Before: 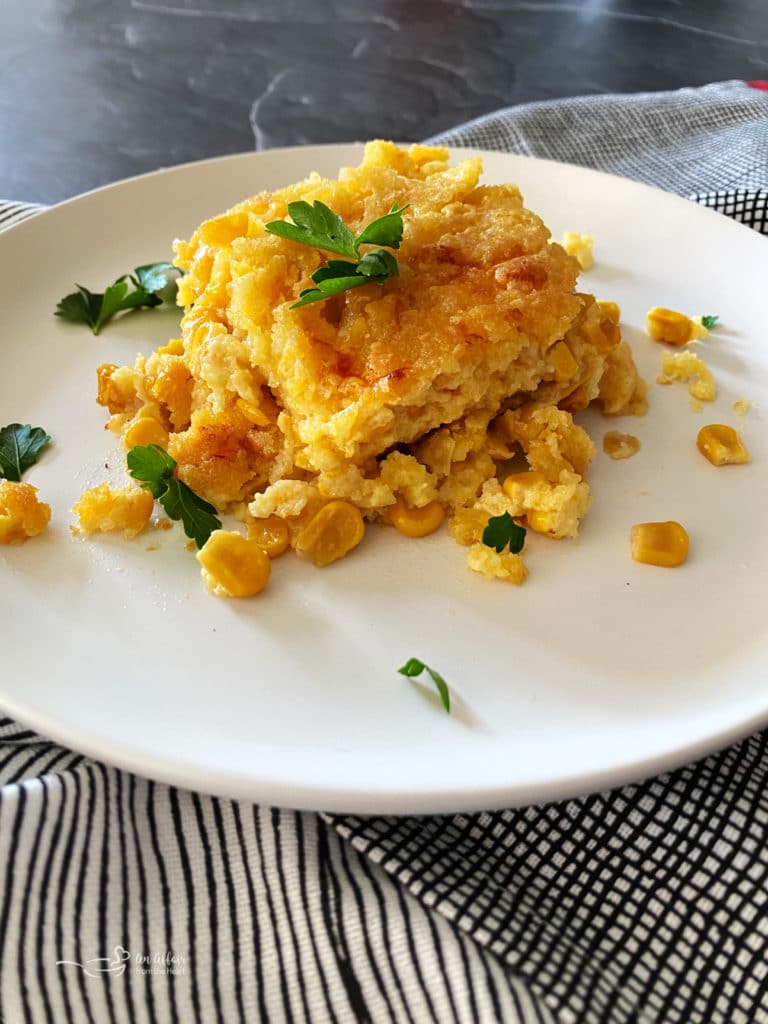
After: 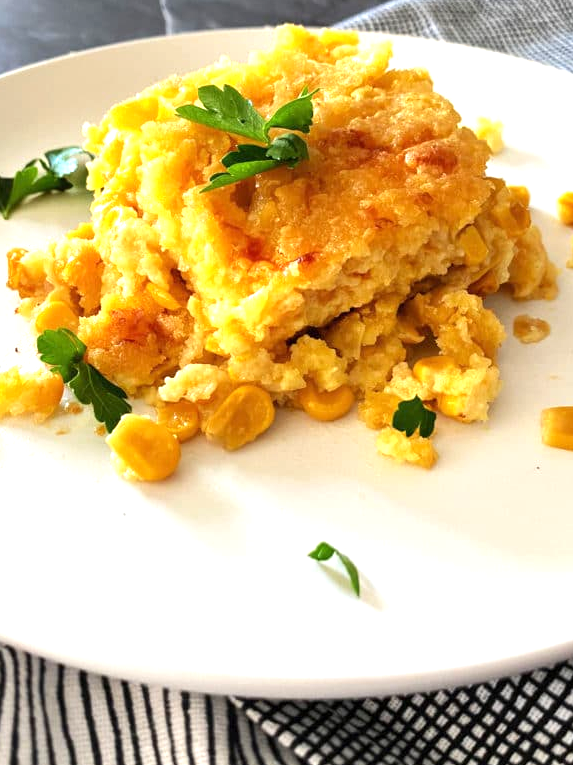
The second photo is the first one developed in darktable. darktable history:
exposure: exposure 0.766 EV, compensate highlight preservation false
crop and rotate: left 11.831%, top 11.346%, right 13.429%, bottom 13.899%
